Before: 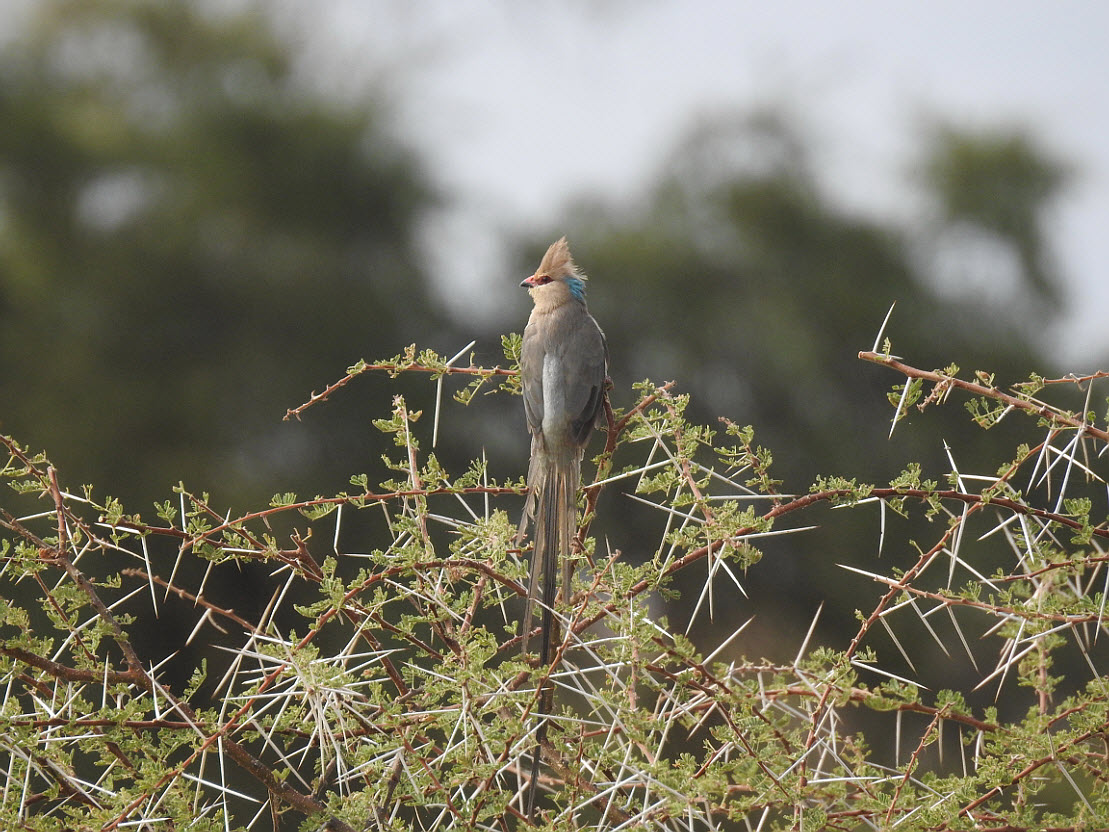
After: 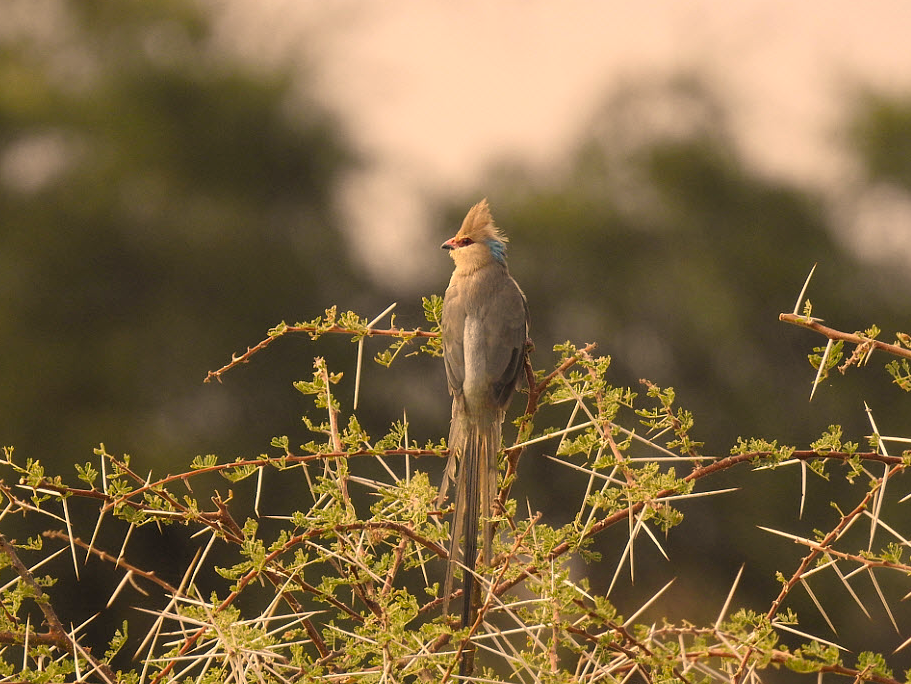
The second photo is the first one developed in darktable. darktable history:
color correction: highlights a* 15, highlights b* 31.55
crop and rotate: left 7.196%, top 4.574%, right 10.605%, bottom 13.178%
exposure: black level correction 0.004, exposure 0.014 EV, compensate highlight preservation false
